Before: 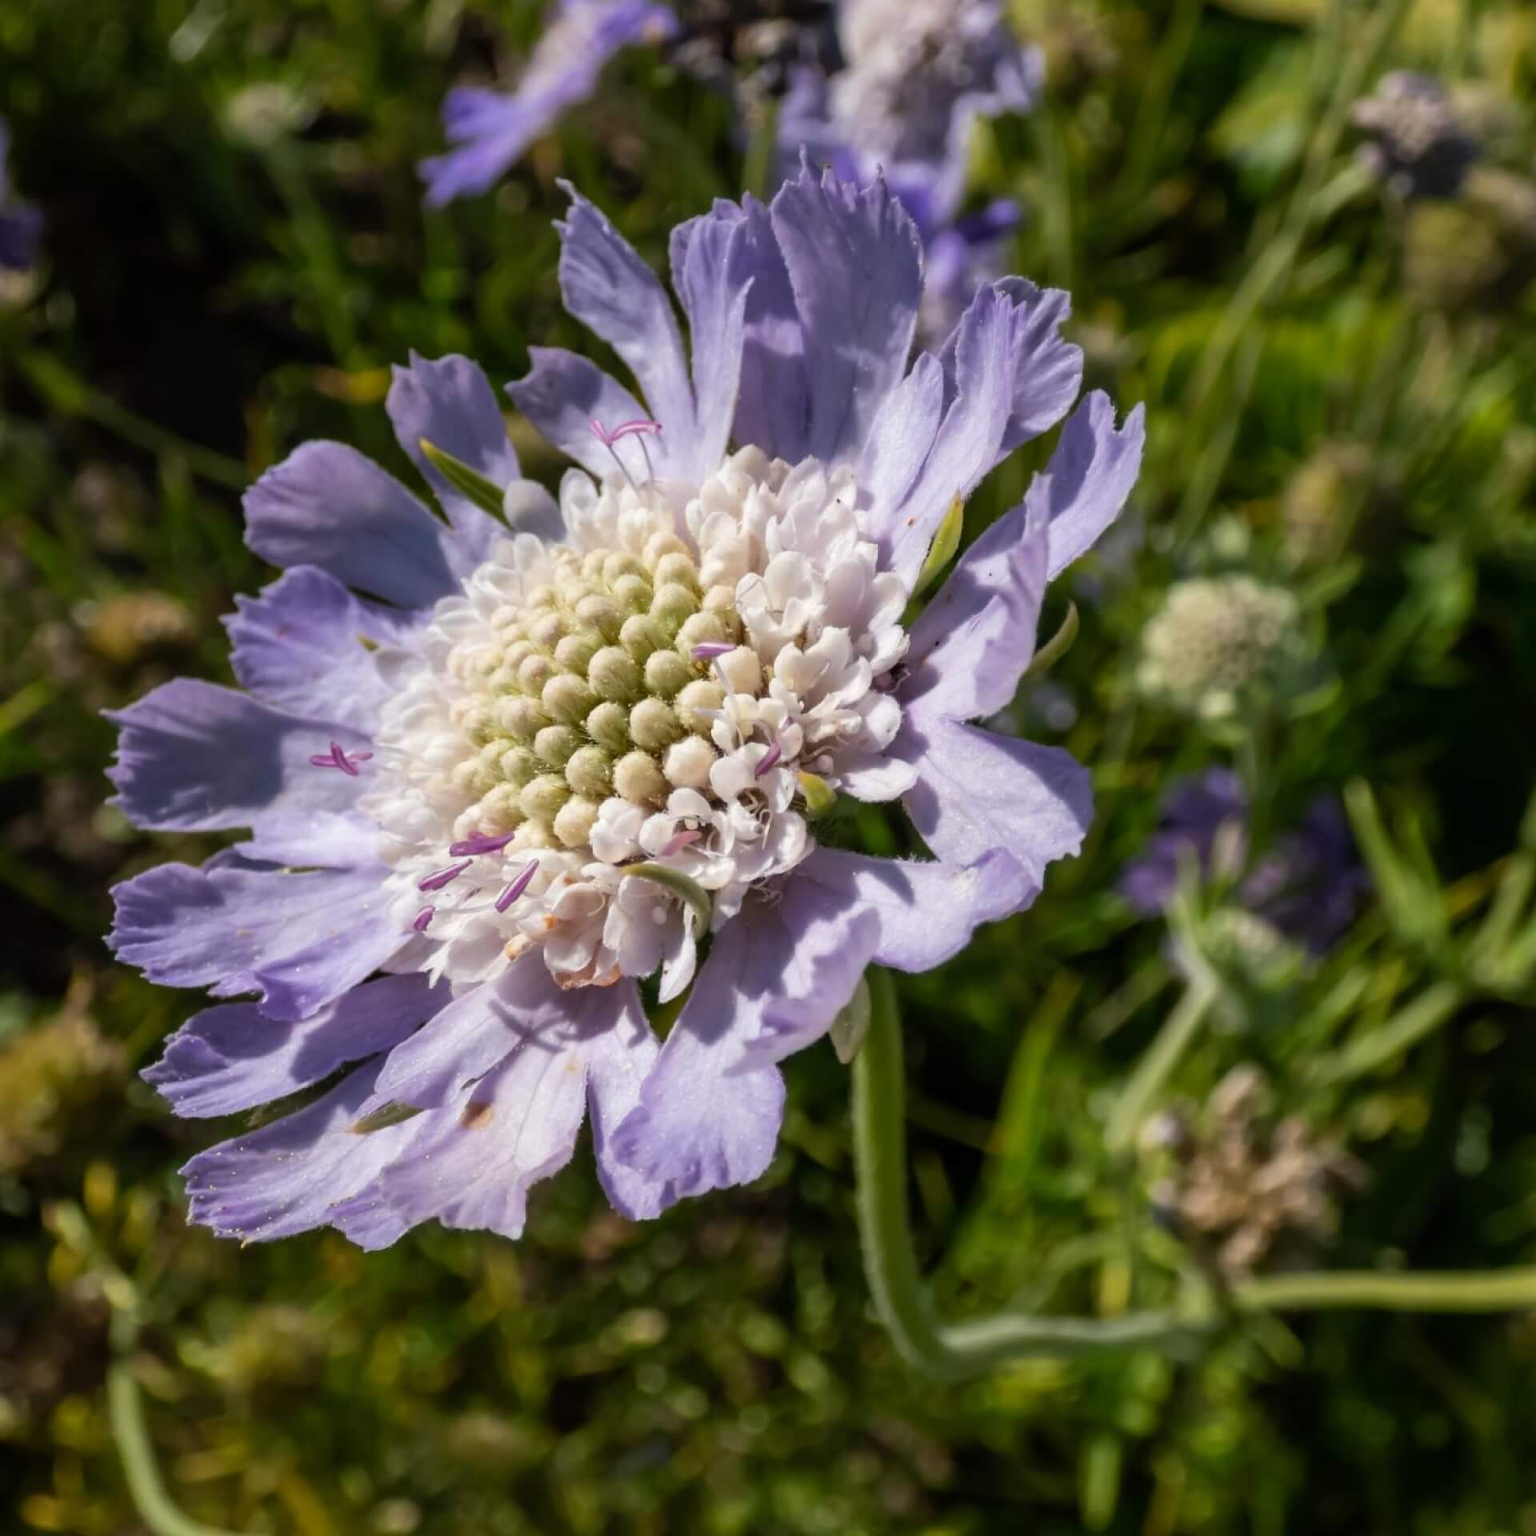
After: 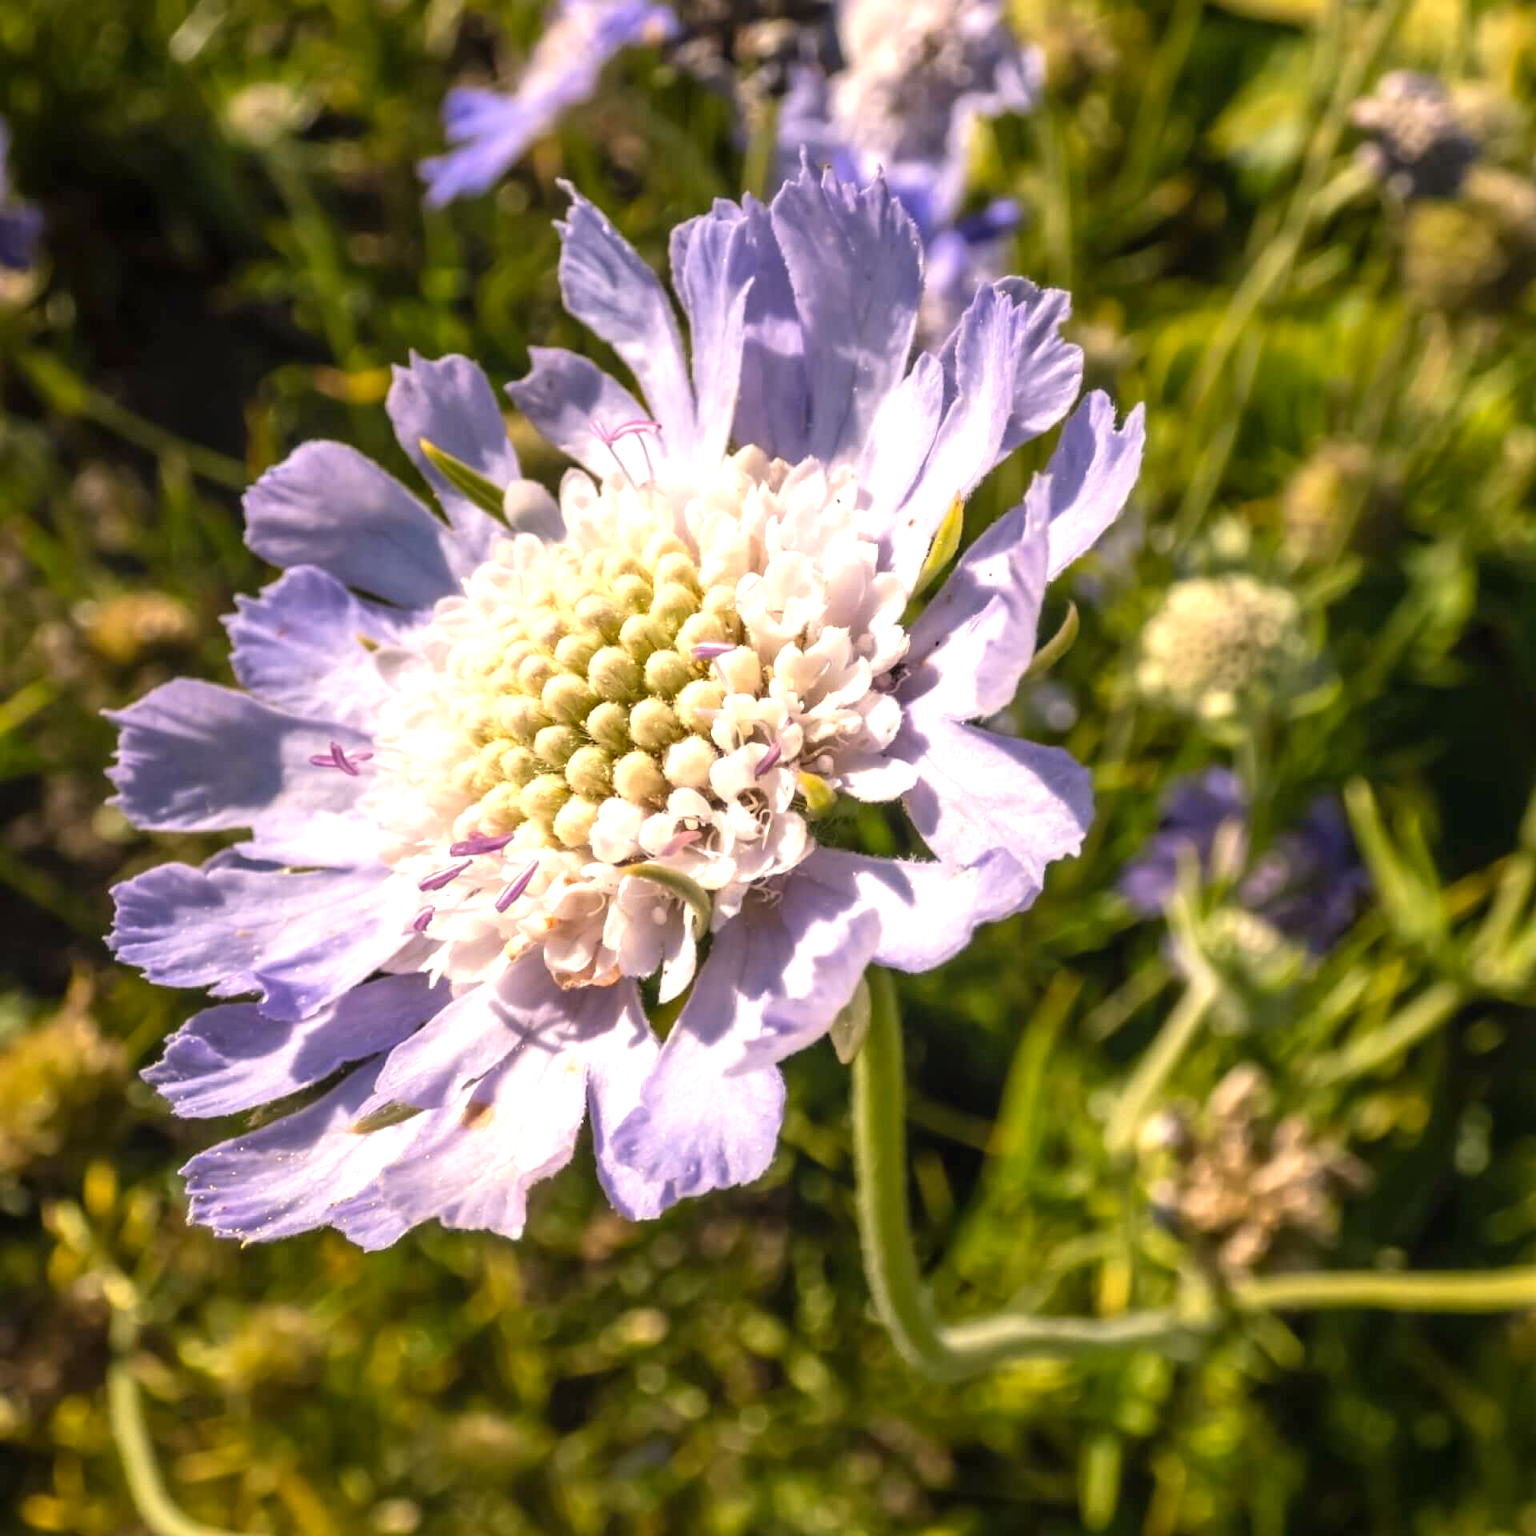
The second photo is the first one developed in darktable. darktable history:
color contrast: green-magenta contrast 0.8, blue-yellow contrast 1.1, unbound 0
exposure: exposure 0.935 EV, compensate highlight preservation false
white balance: red 1.127, blue 0.943
local contrast: detail 110%
